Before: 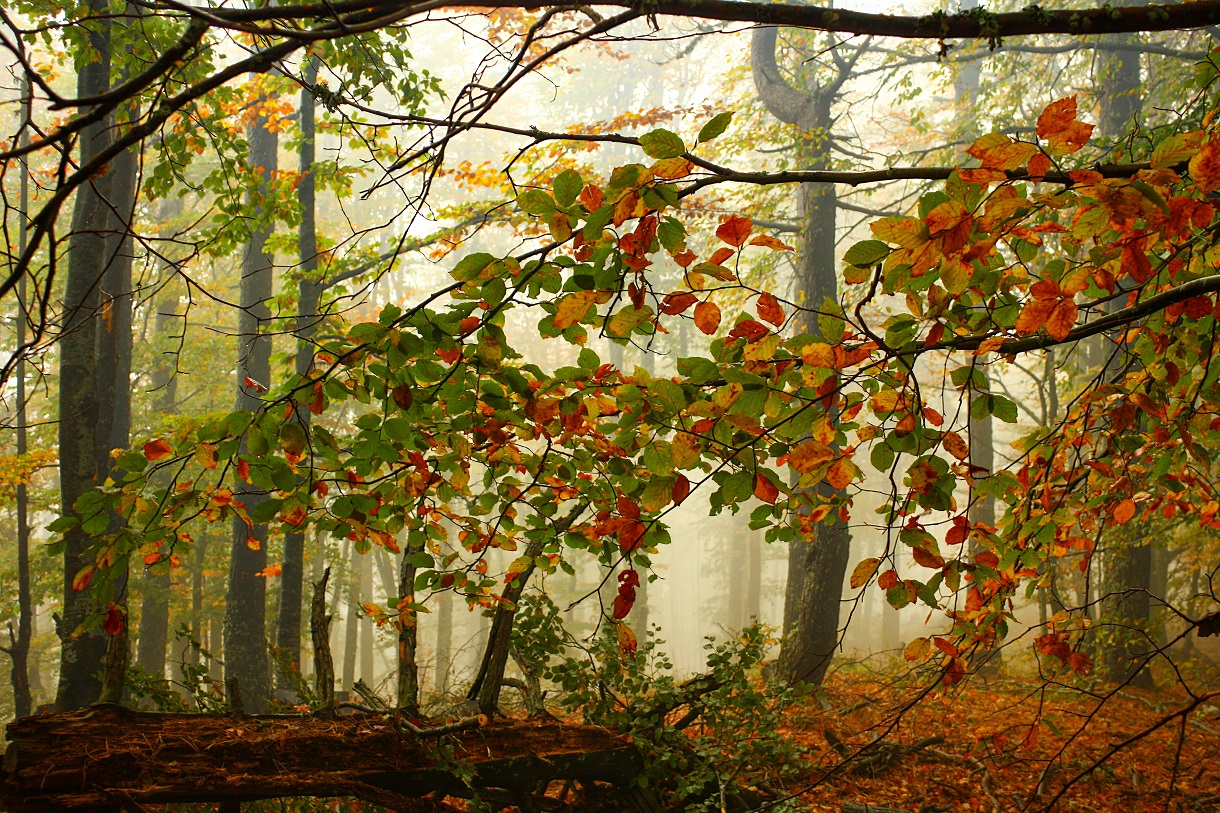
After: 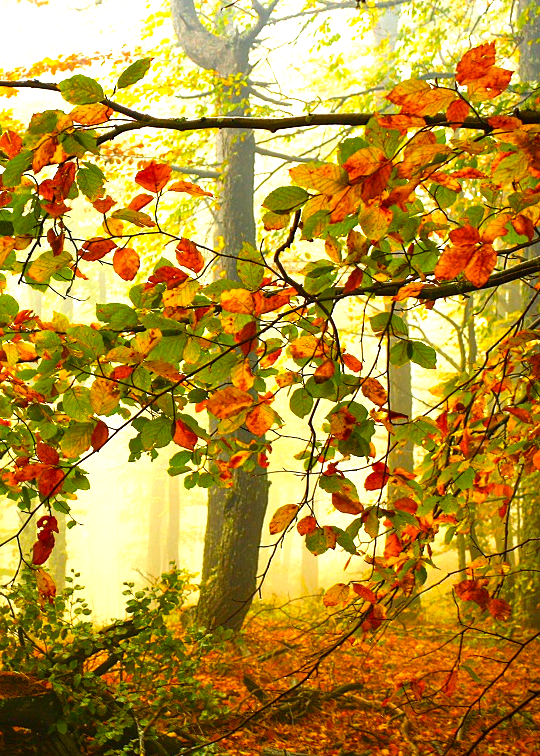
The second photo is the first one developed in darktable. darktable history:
crop: left 47.628%, top 6.643%, right 7.874%
exposure: black level correction 0, exposure 1.1 EV, compensate exposure bias true, compensate highlight preservation false
color balance rgb: perceptual saturation grading › global saturation 30%, global vibrance 20%
